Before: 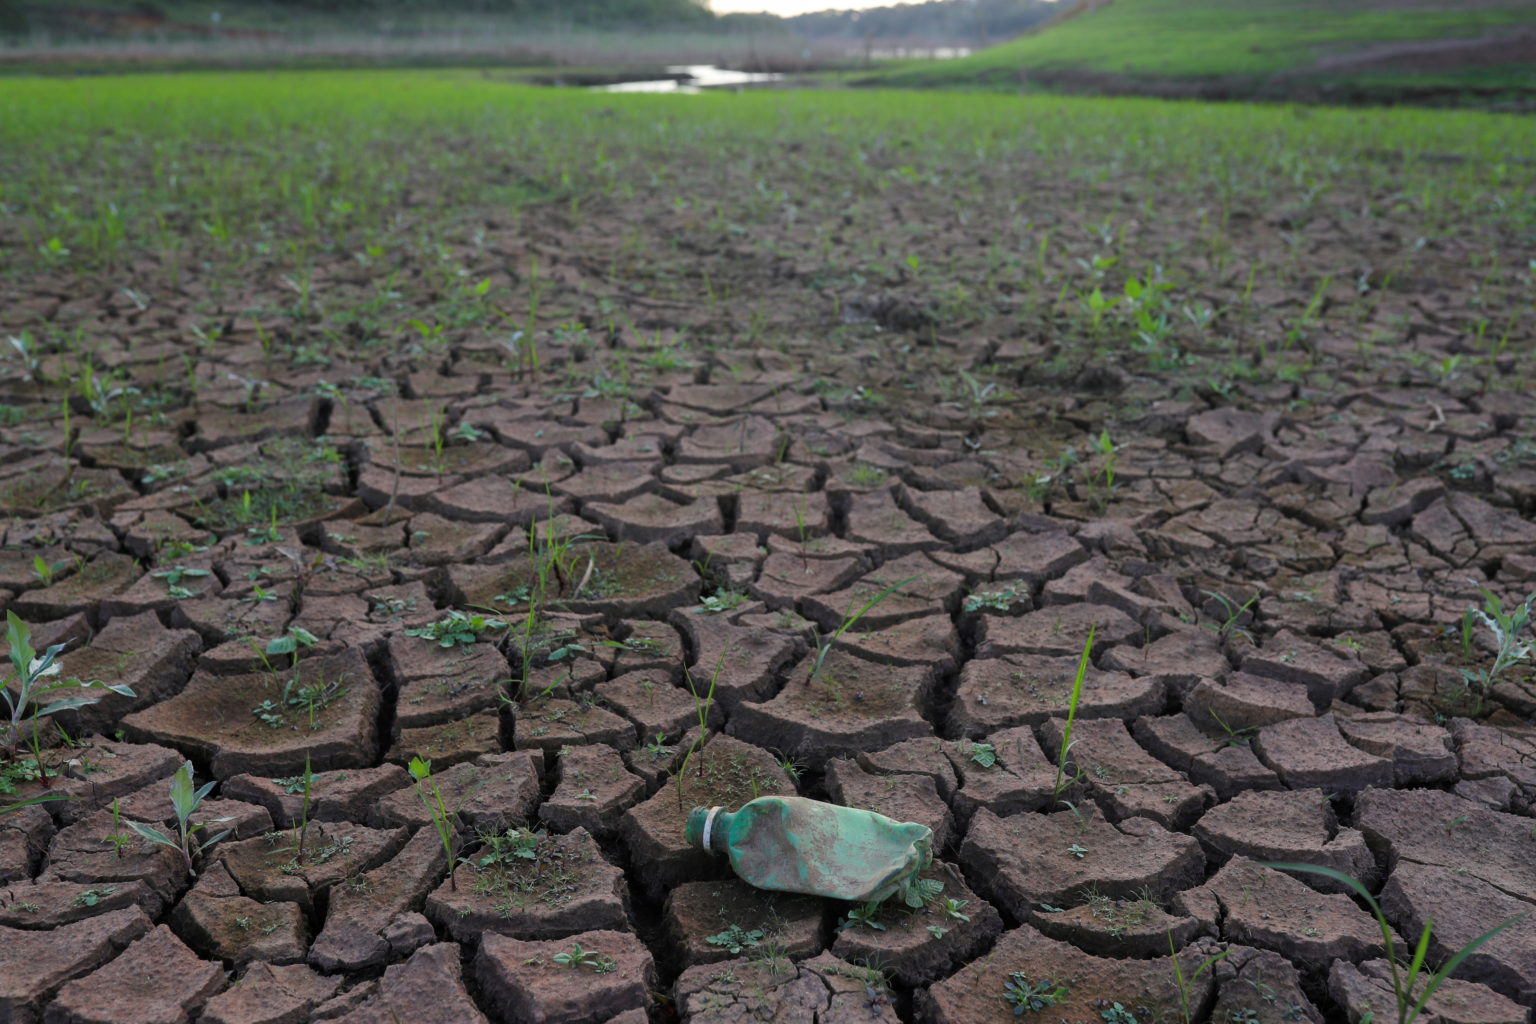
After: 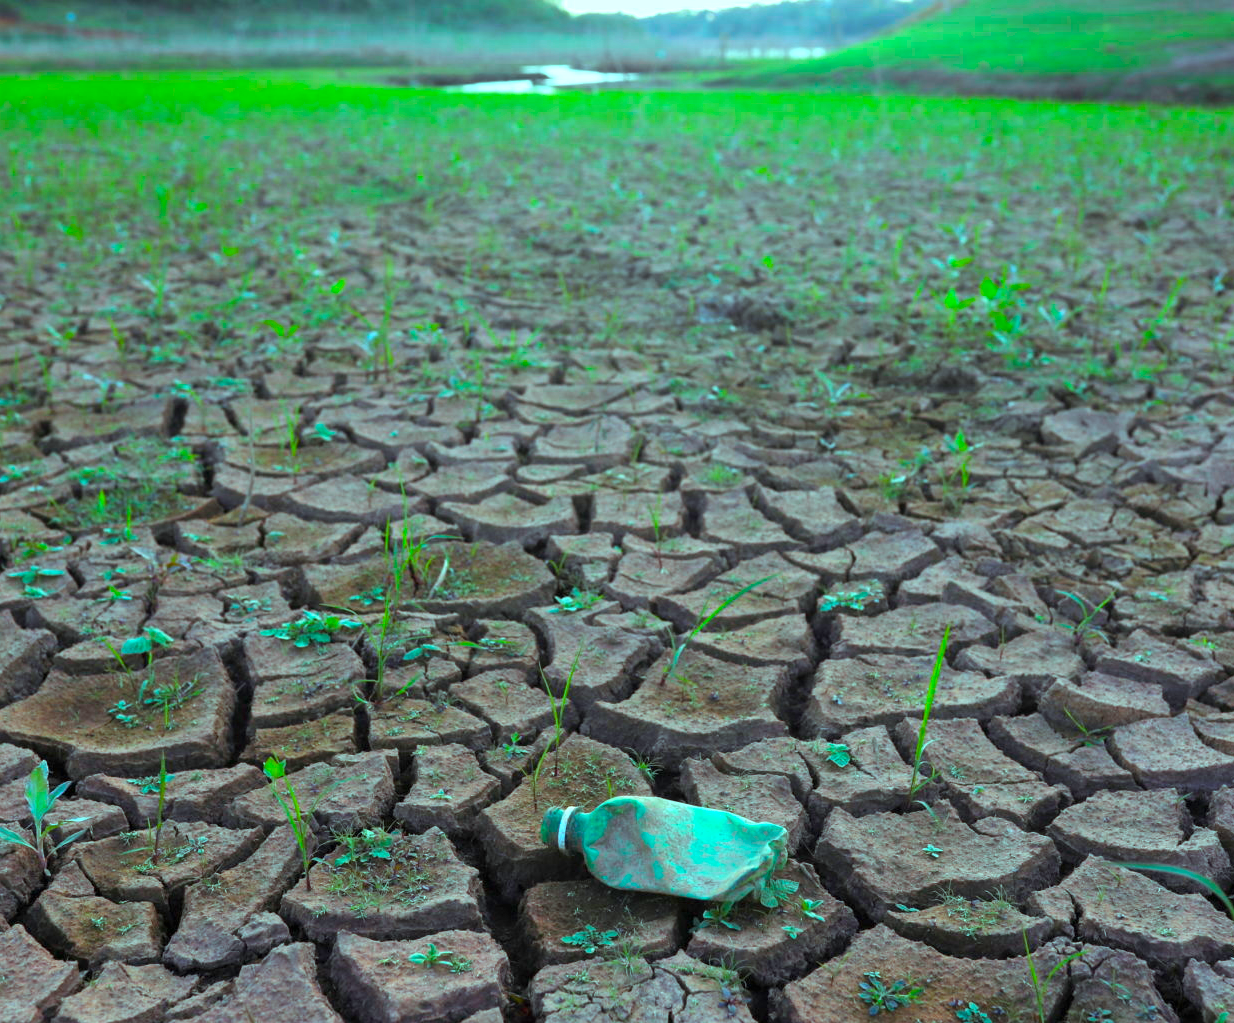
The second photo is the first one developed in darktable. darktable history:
crop and rotate: left 9.504%, right 10.109%
color balance rgb: highlights gain › chroma 5.299%, highlights gain › hue 195.73°, perceptual saturation grading › global saturation 41.889%
exposure: black level correction 0, exposure 0.951 EV, compensate highlight preservation false
